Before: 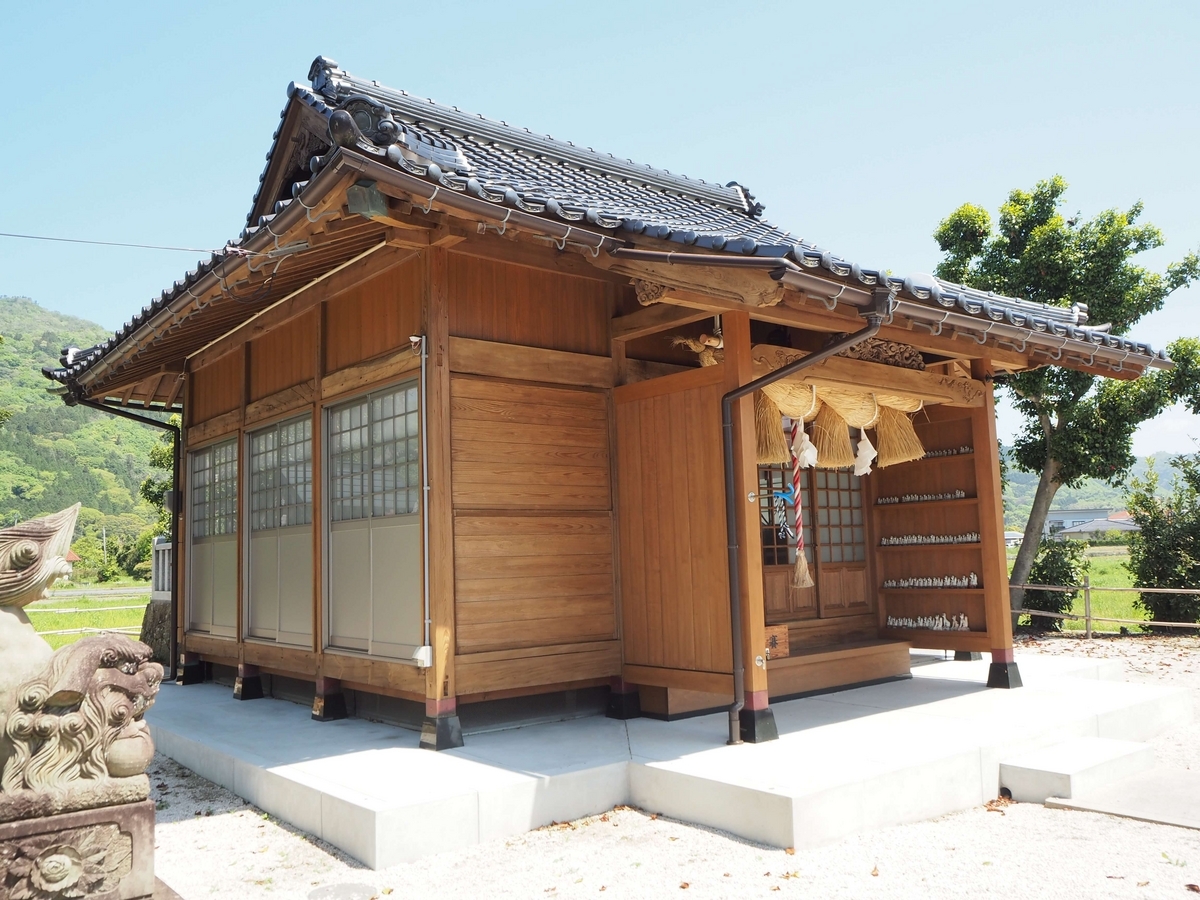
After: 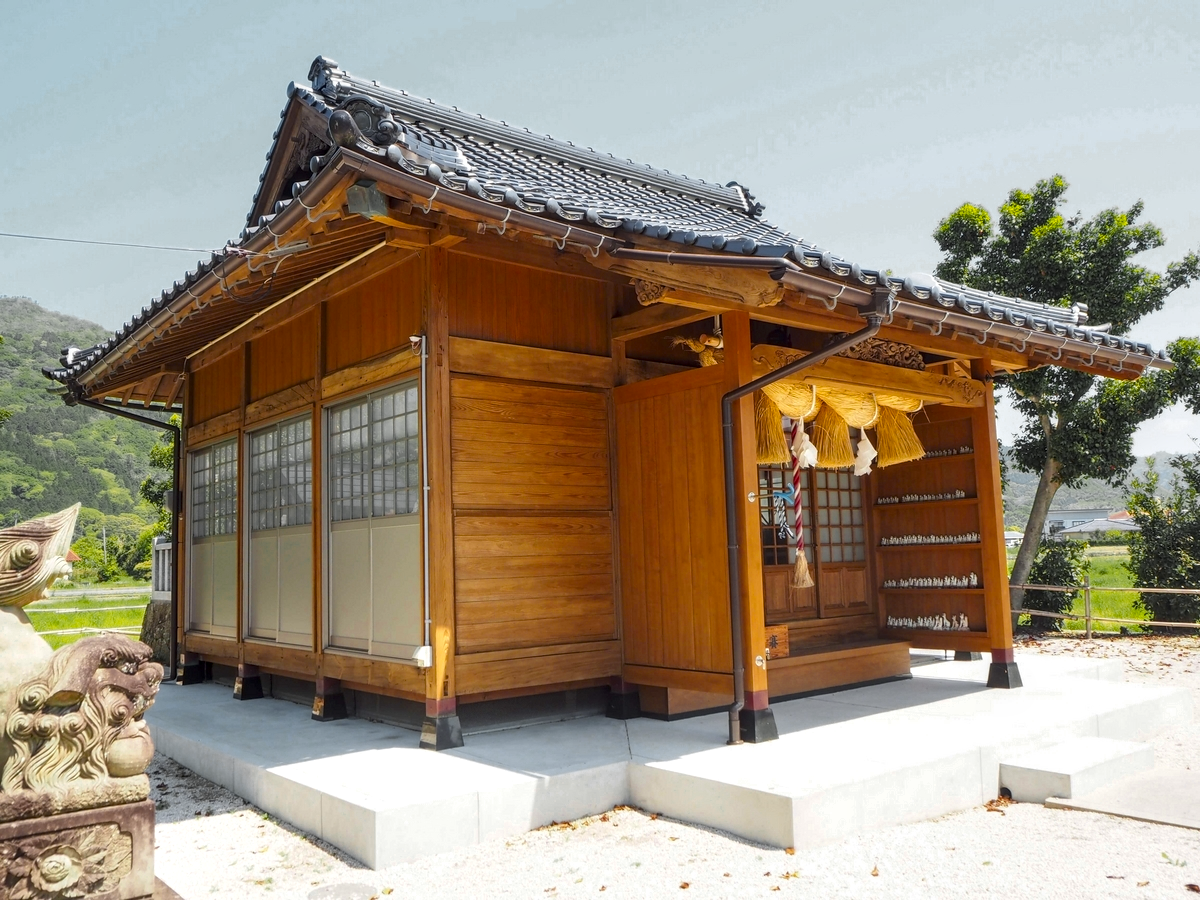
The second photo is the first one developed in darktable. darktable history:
local contrast: detail 130%
color balance rgb: linear chroma grading › global chroma 15%, perceptual saturation grading › global saturation 30%
color zones: curves: ch0 [(0.035, 0.242) (0.25, 0.5) (0.384, 0.214) (0.488, 0.255) (0.75, 0.5)]; ch1 [(0.063, 0.379) (0.25, 0.5) (0.354, 0.201) (0.489, 0.085) (0.729, 0.271)]; ch2 [(0.25, 0.5) (0.38, 0.517) (0.442, 0.51) (0.735, 0.456)]
